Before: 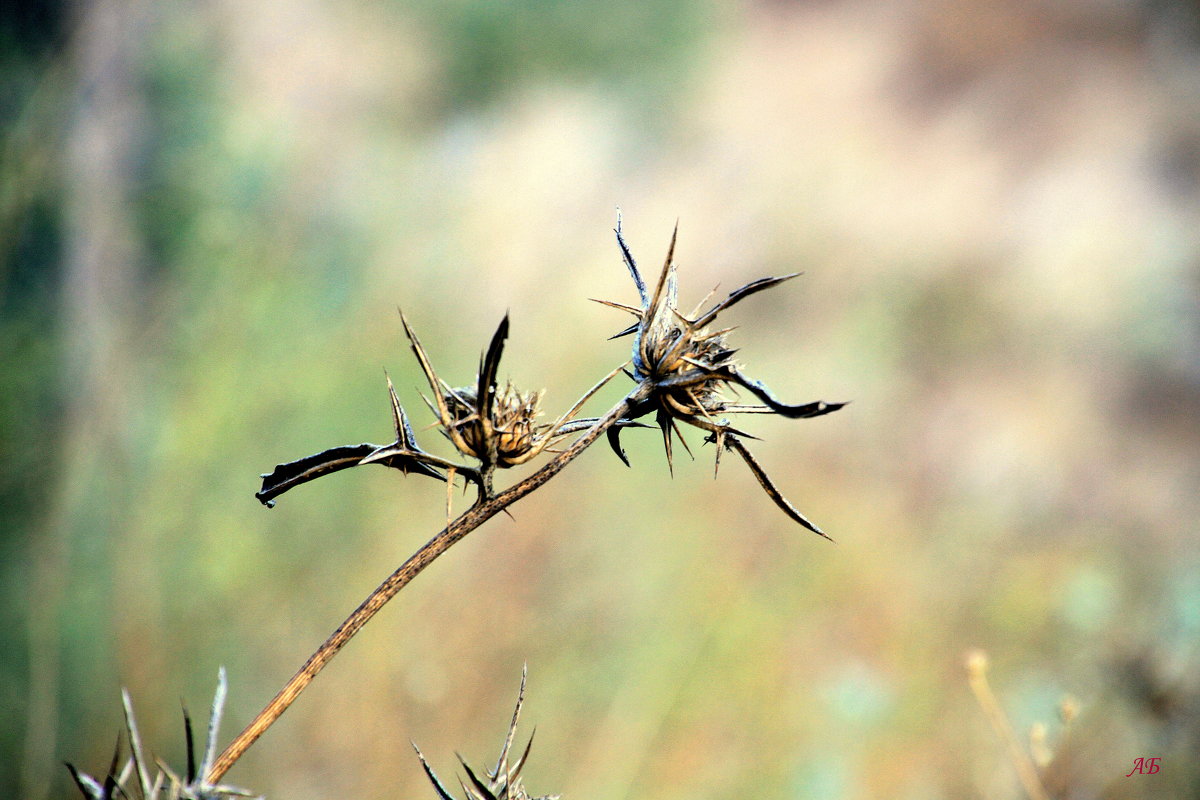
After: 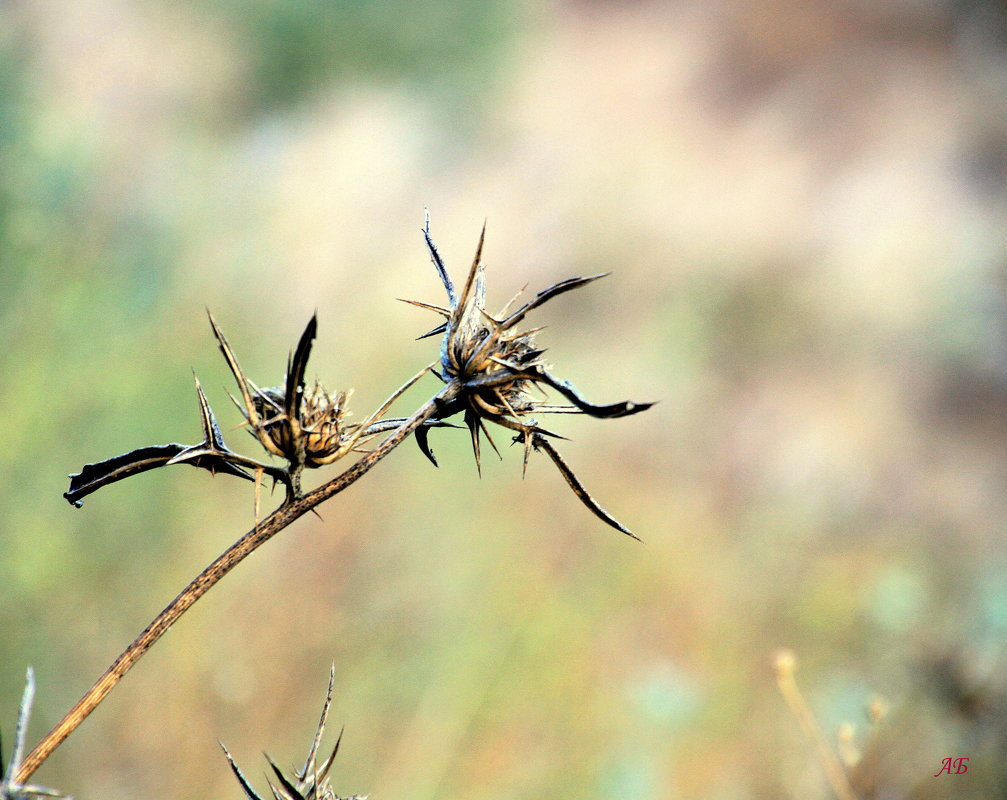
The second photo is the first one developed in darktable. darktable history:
crop: left 16.029%
